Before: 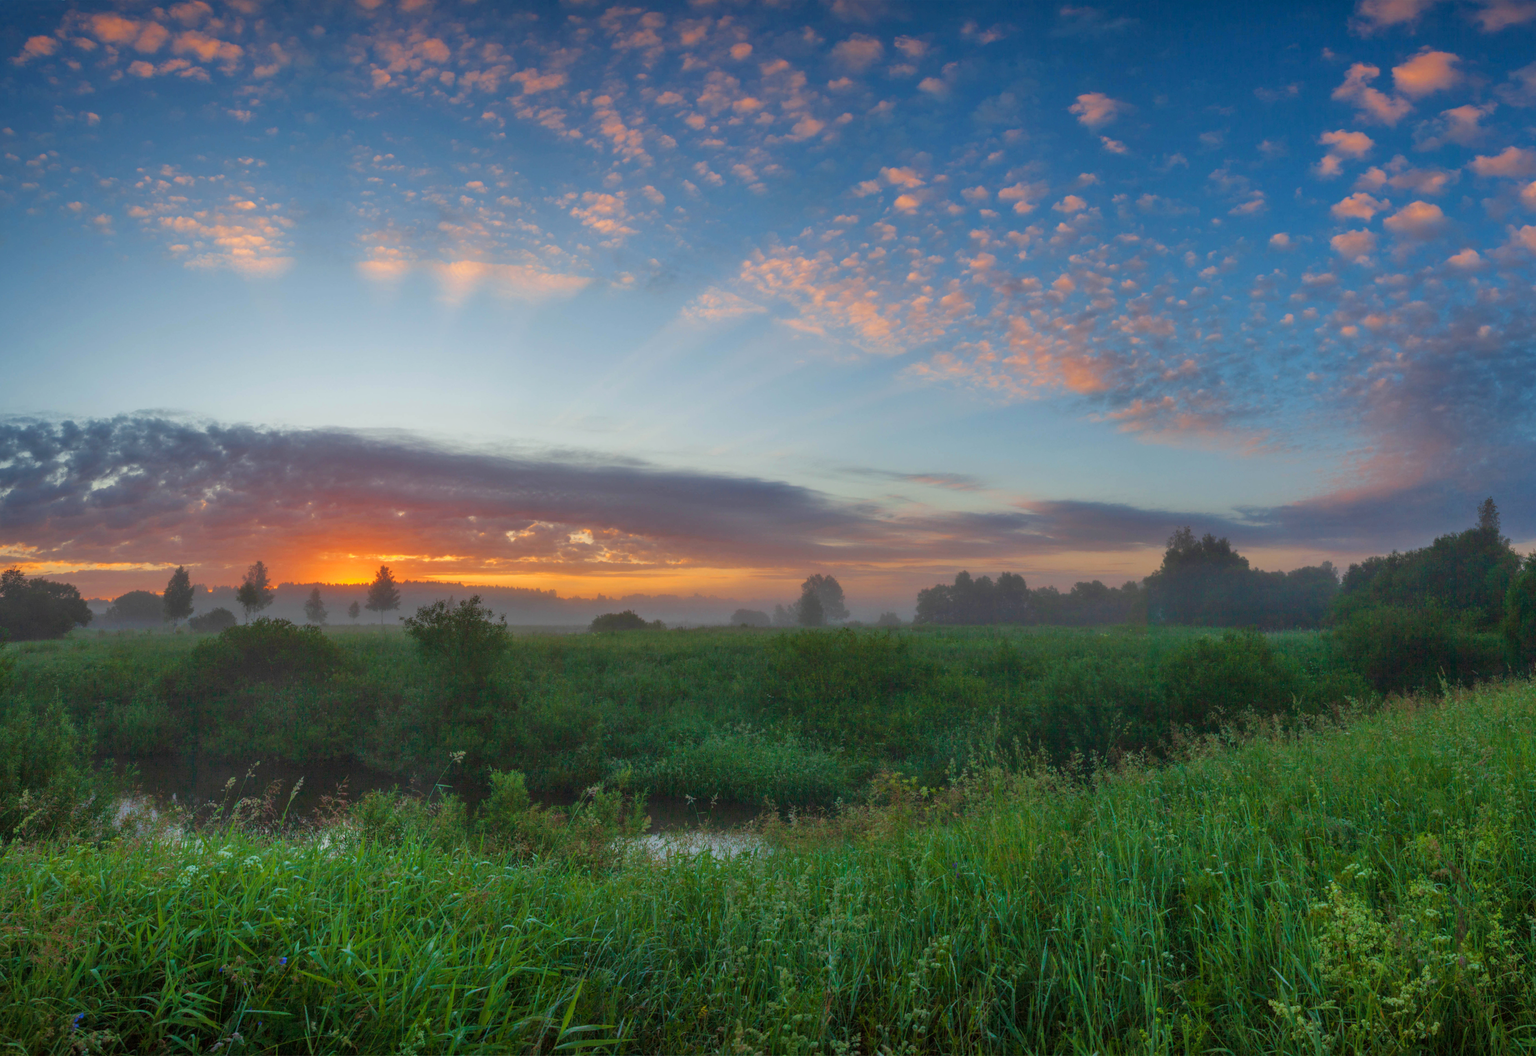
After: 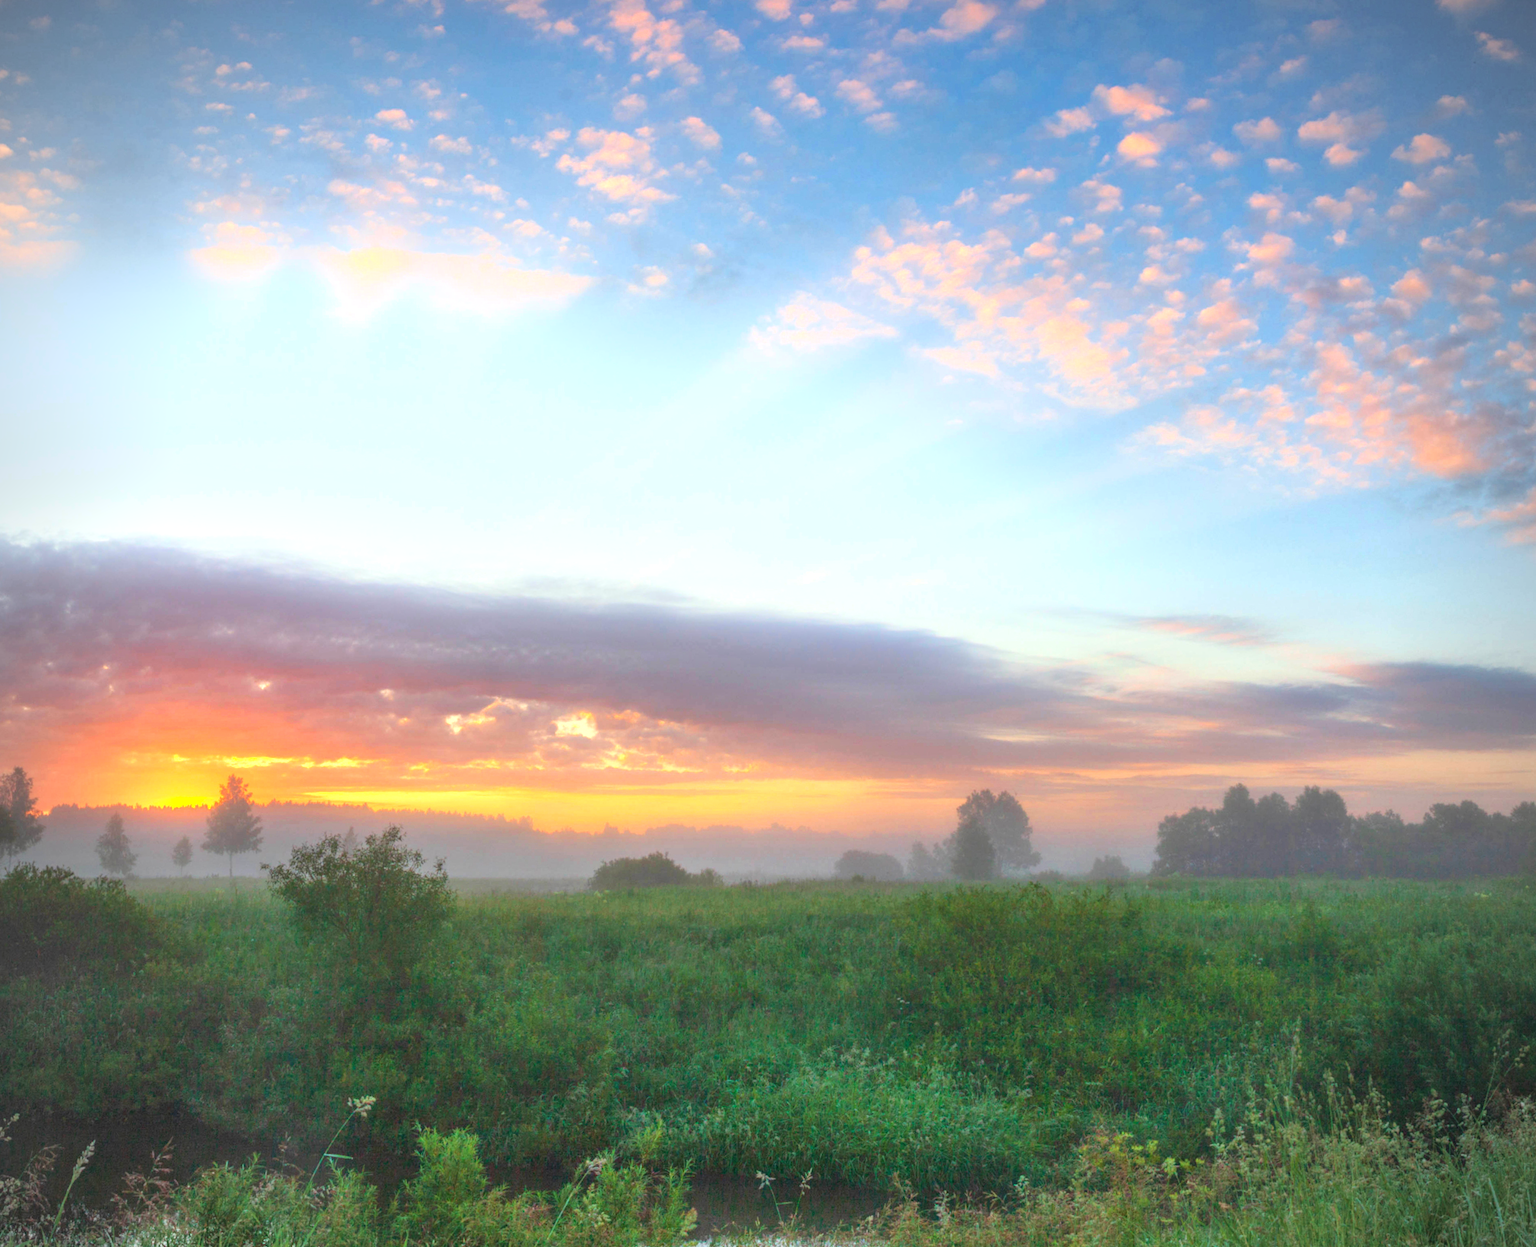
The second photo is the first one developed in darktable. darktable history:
vignetting: on, module defaults
crop: left 16.202%, top 11.208%, right 26.045%, bottom 20.557%
bloom: size 13.65%, threshold 98.39%, strength 4.82%
exposure: exposure 1.089 EV, compensate highlight preservation false
